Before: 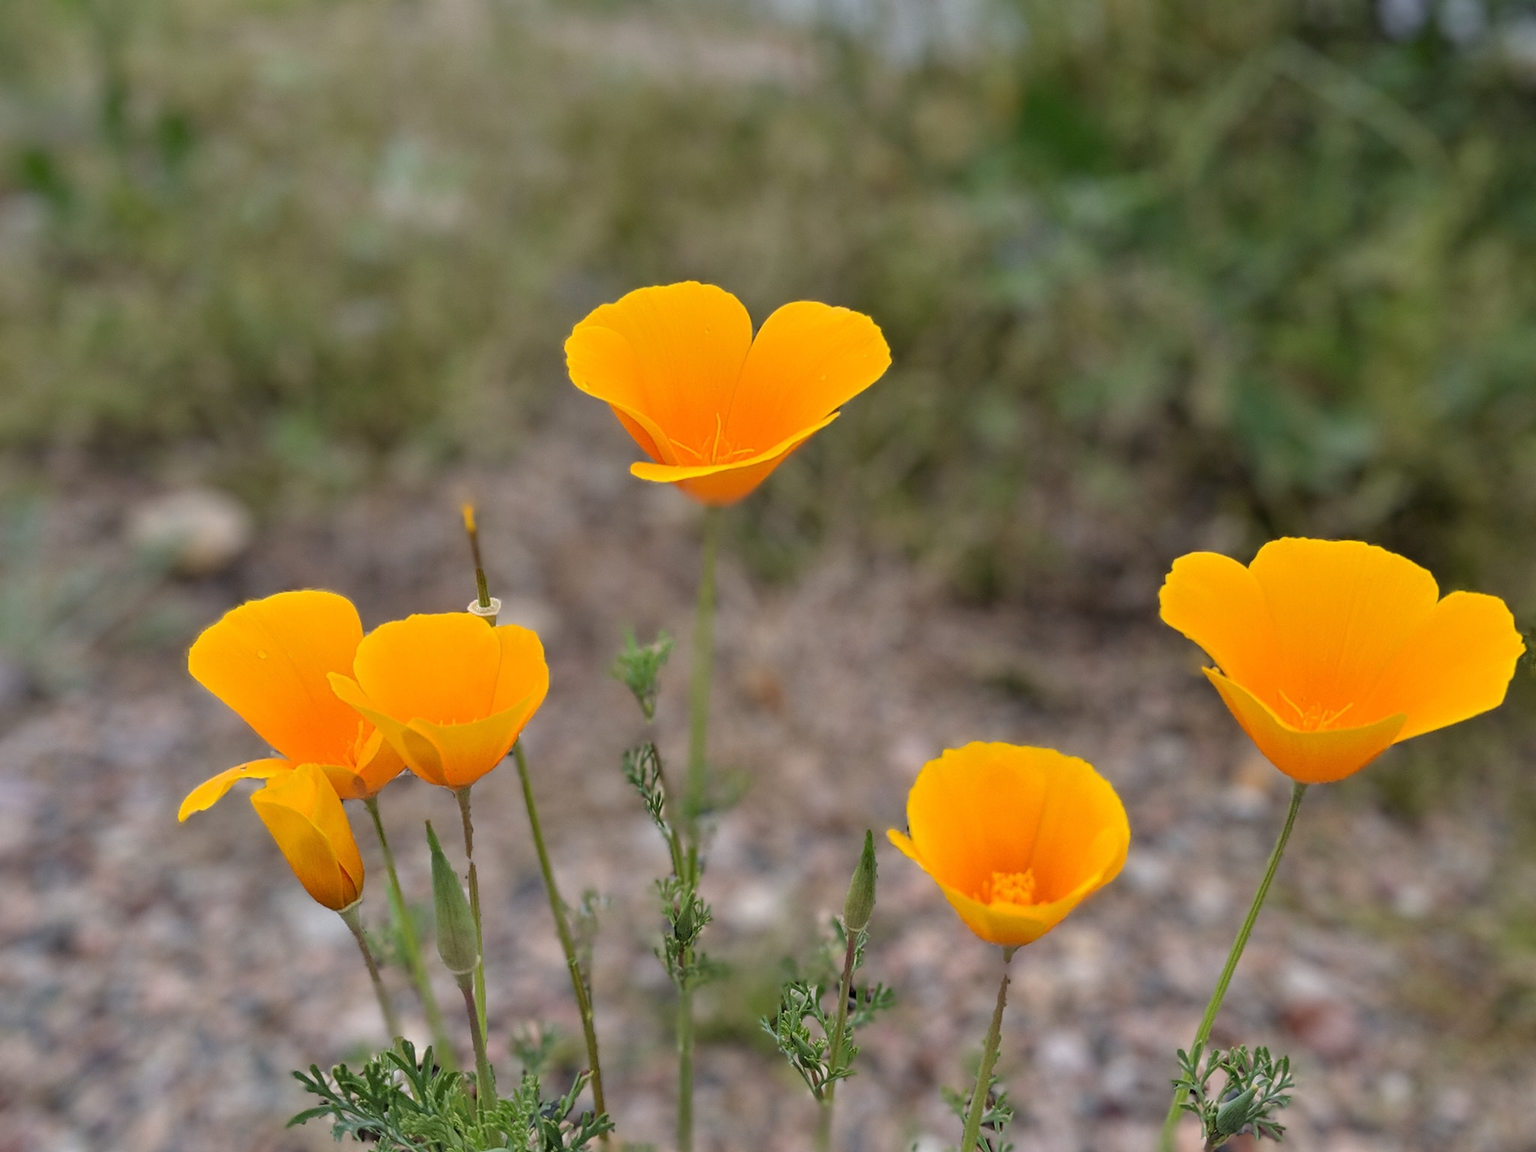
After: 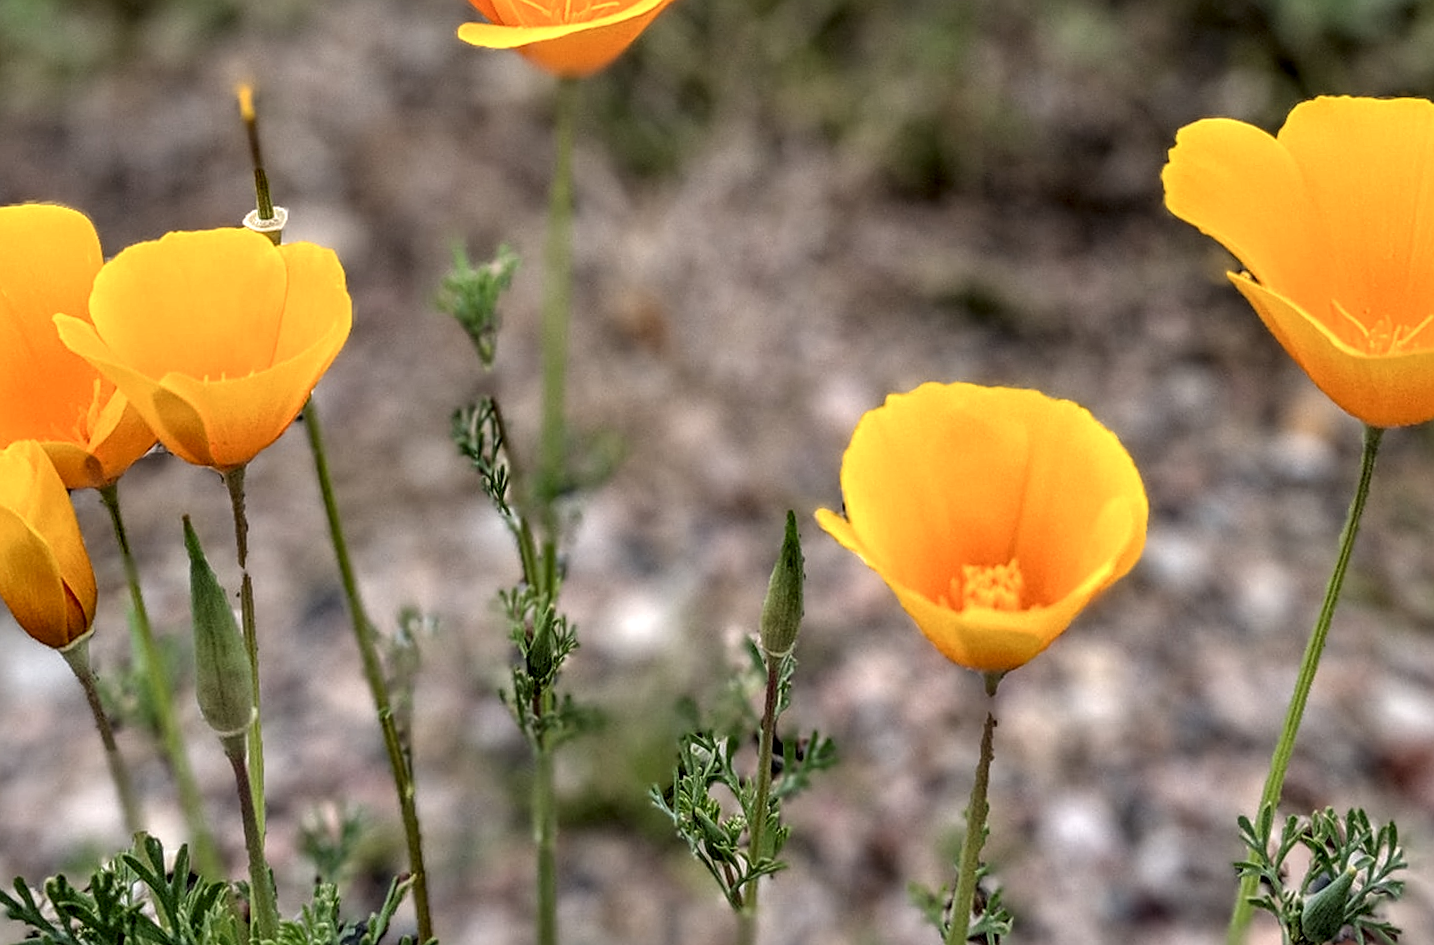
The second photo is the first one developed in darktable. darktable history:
crop and rotate: left 17.299%, top 35.115%, right 7.015%, bottom 1.024%
rotate and perspective: rotation -1.68°, lens shift (vertical) -0.146, crop left 0.049, crop right 0.912, crop top 0.032, crop bottom 0.96
sharpen: radius 1.272, amount 0.305, threshold 0
exposure: exposure 0.131 EV, compensate highlight preservation false
contrast brightness saturation: saturation -0.04
local contrast: highlights 19%, detail 186%
